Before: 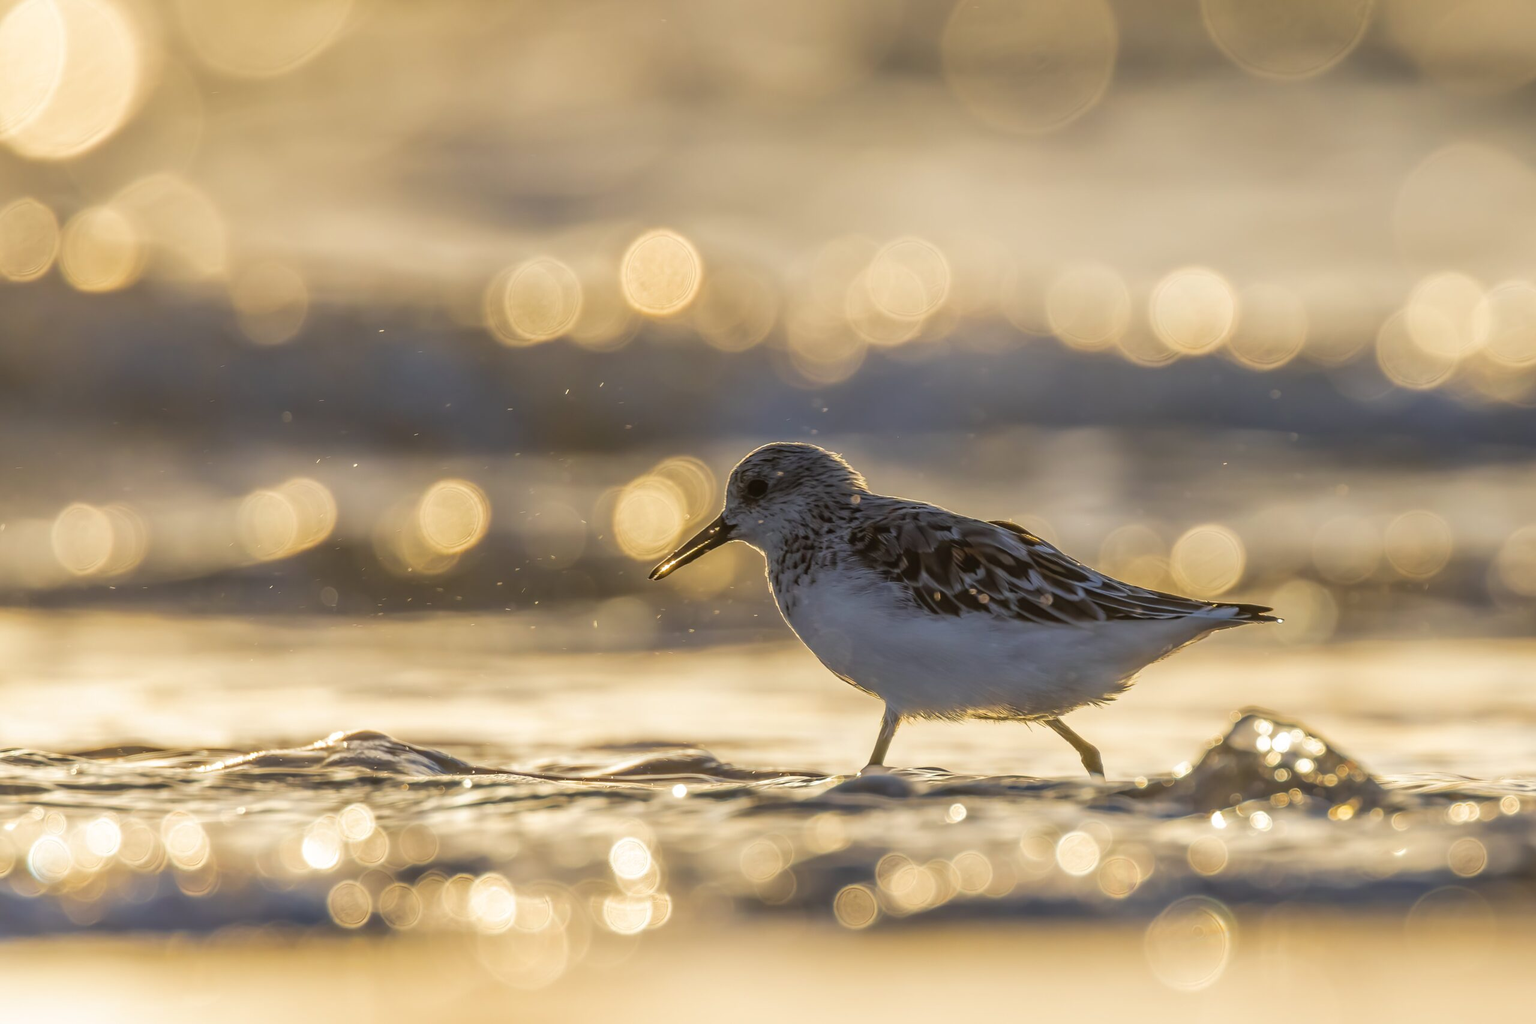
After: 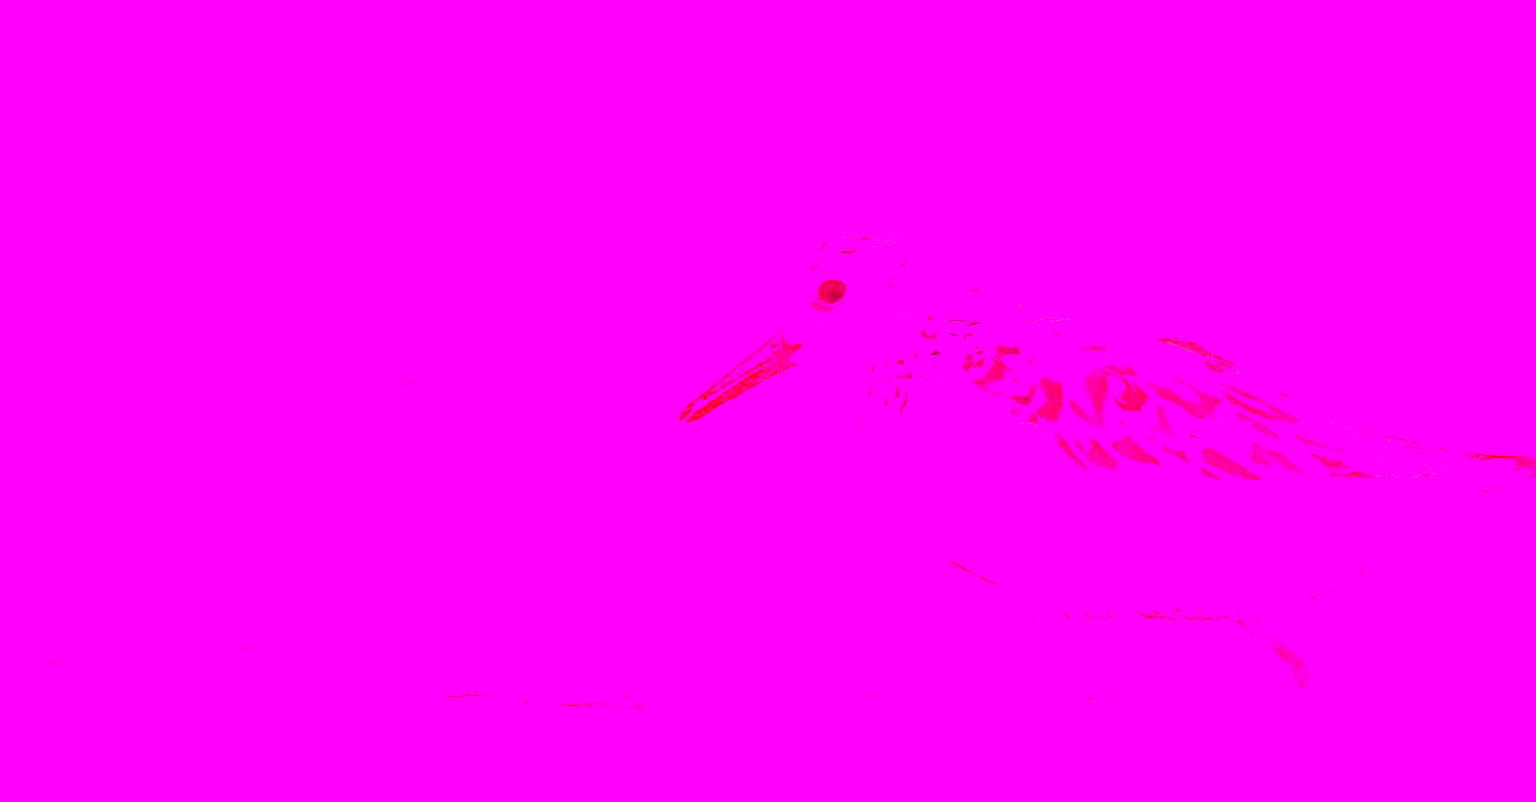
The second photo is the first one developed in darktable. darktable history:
white balance: red 8, blue 8
local contrast: highlights 100%, shadows 100%, detail 120%, midtone range 0.2
crop: left 11.123%, top 27.61%, right 18.3%, bottom 17.034%
tone equalizer: on, module defaults
contrast brightness saturation: contrast 0.2, brightness 0.16, saturation 0.22
